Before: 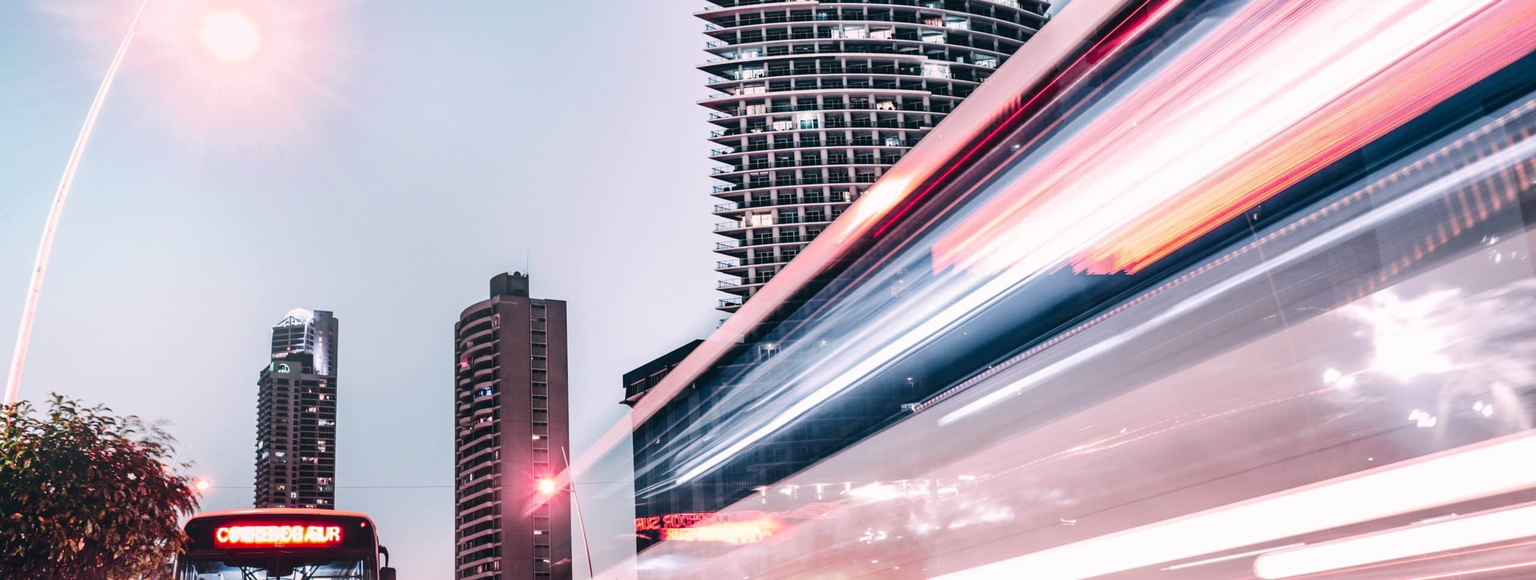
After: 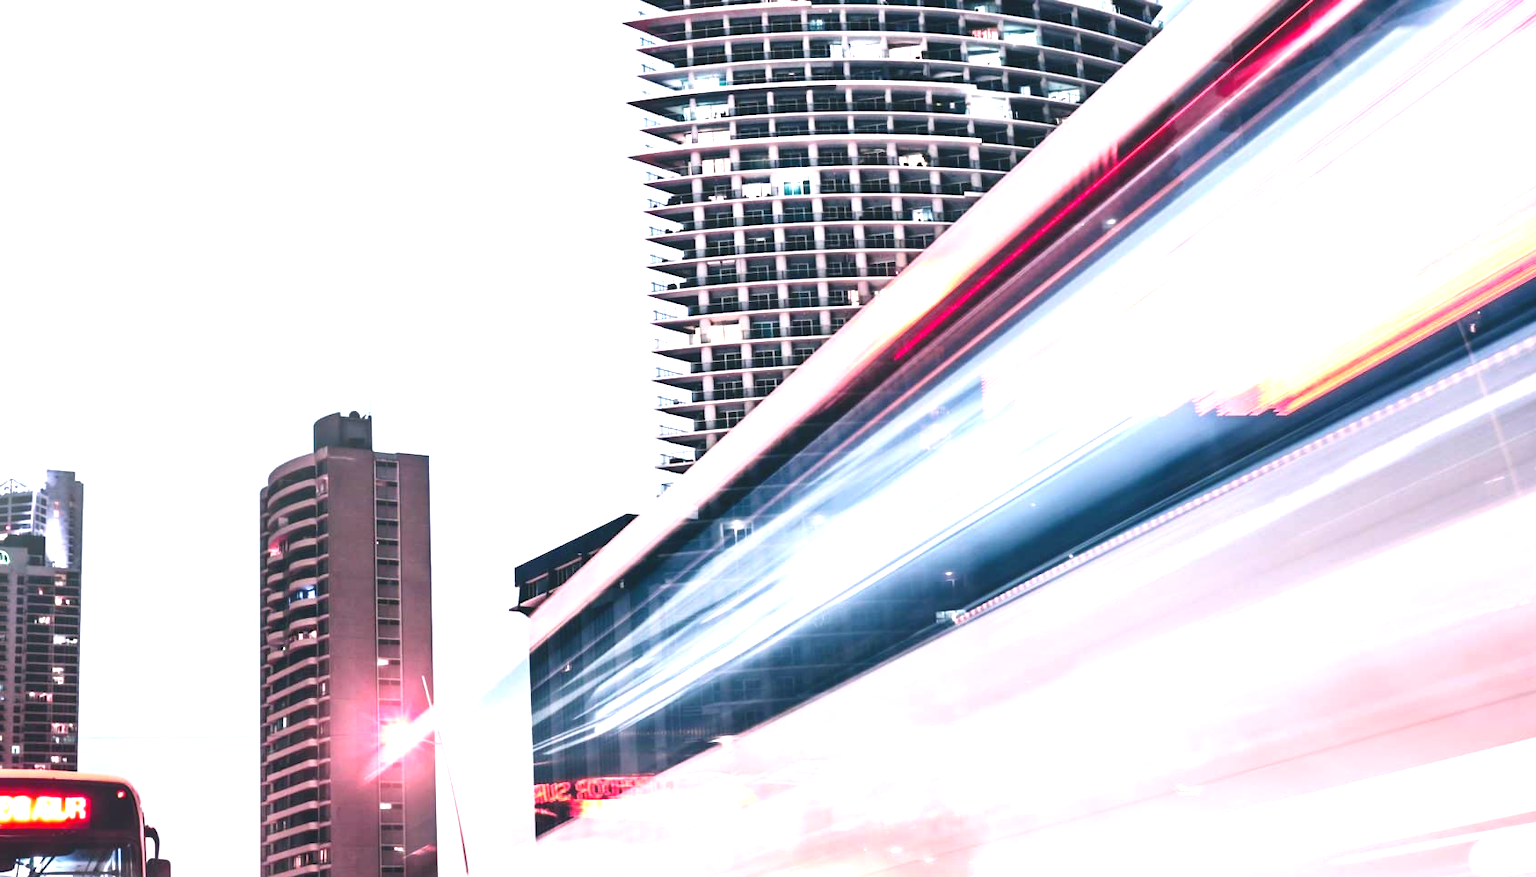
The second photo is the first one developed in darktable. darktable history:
crop and rotate: left 18.442%, right 15.508%
exposure: black level correction -0.002, exposure 1.115 EV, compensate highlight preservation false
contrast equalizer: octaves 7, y [[0.502, 0.505, 0.512, 0.529, 0.564, 0.588], [0.5 ×6], [0.502, 0.505, 0.512, 0.529, 0.564, 0.588], [0, 0.001, 0.001, 0.004, 0.008, 0.011], [0, 0.001, 0.001, 0.004, 0.008, 0.011]], mix -1
